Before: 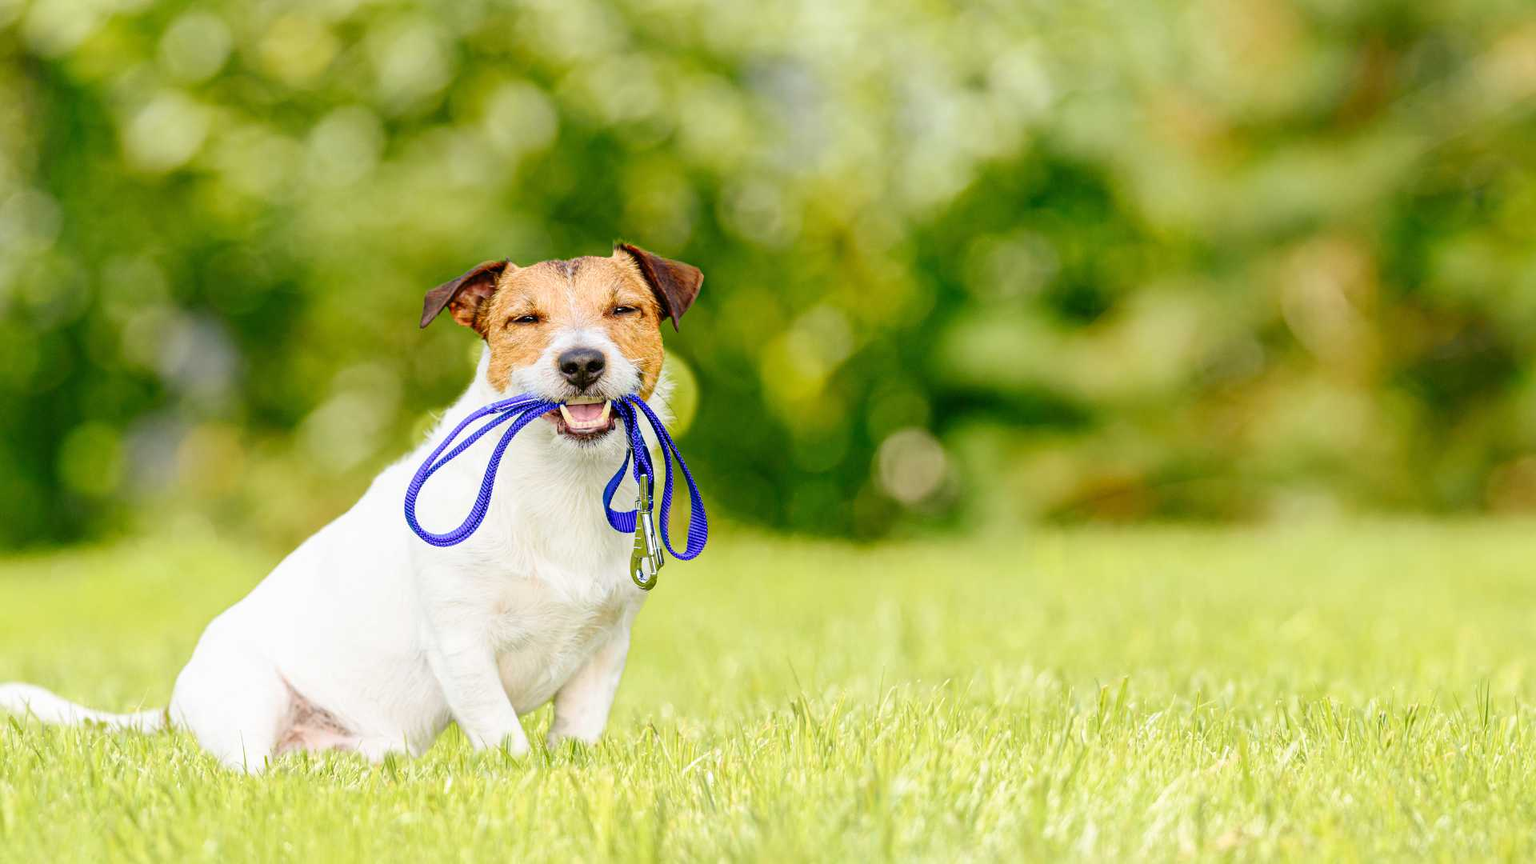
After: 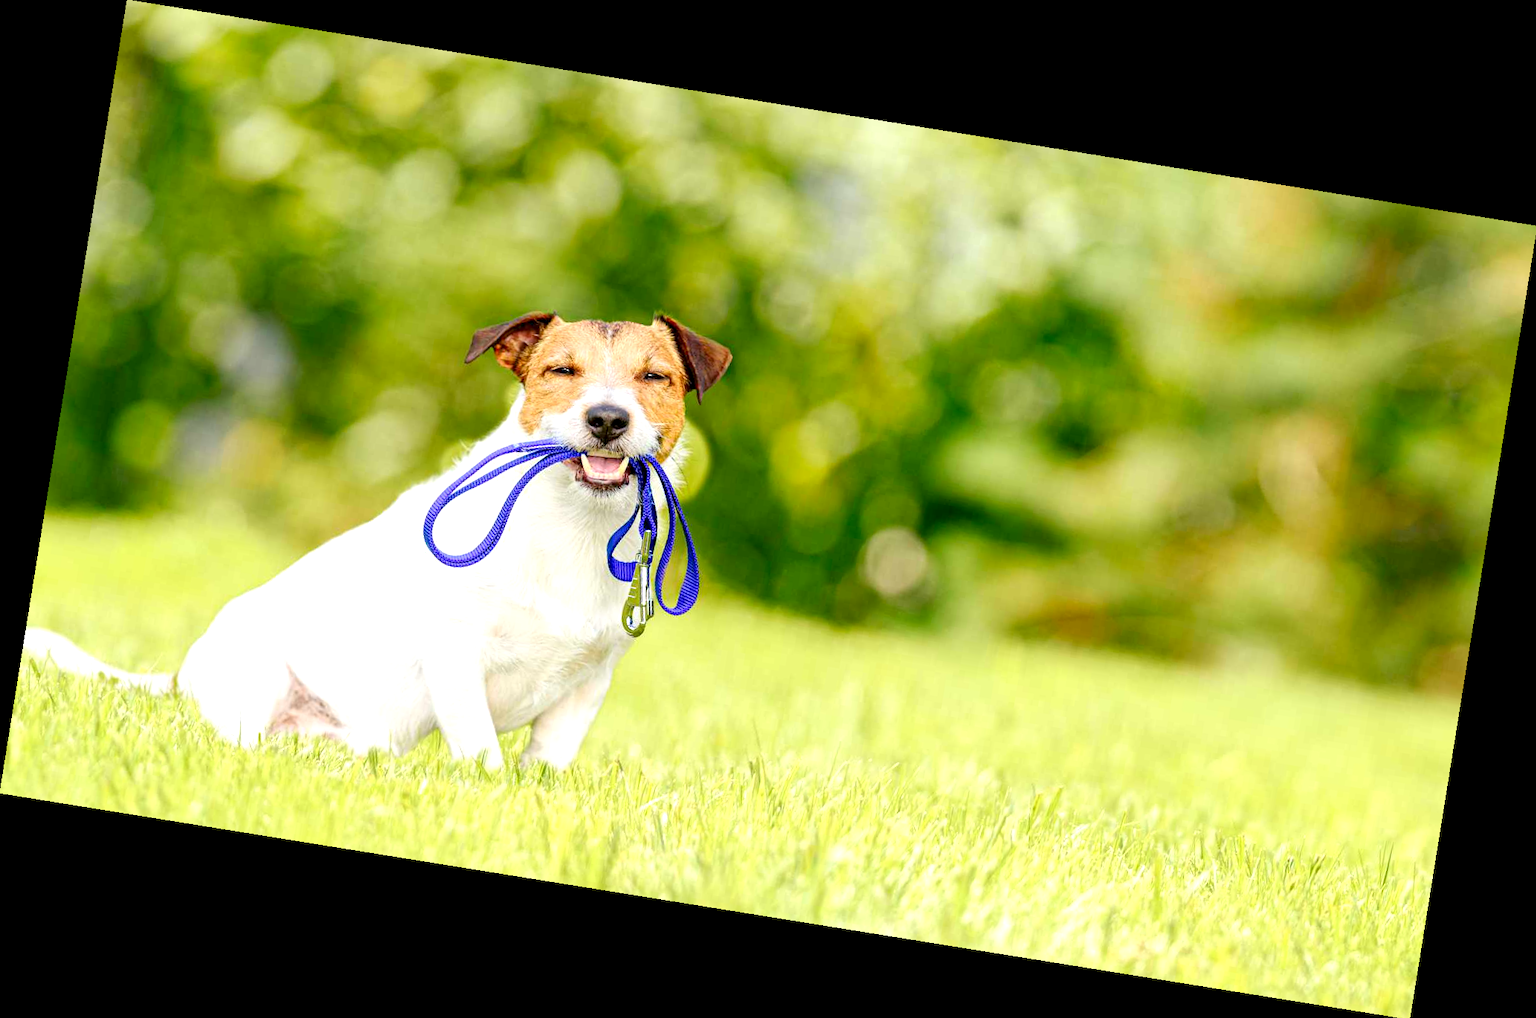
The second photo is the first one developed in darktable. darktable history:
exposure: black level correction 0.003, exposure 0.383 EV, compensate highlight preservation false
rotate and perspective: rotation 9.12°, automatic cropping off
